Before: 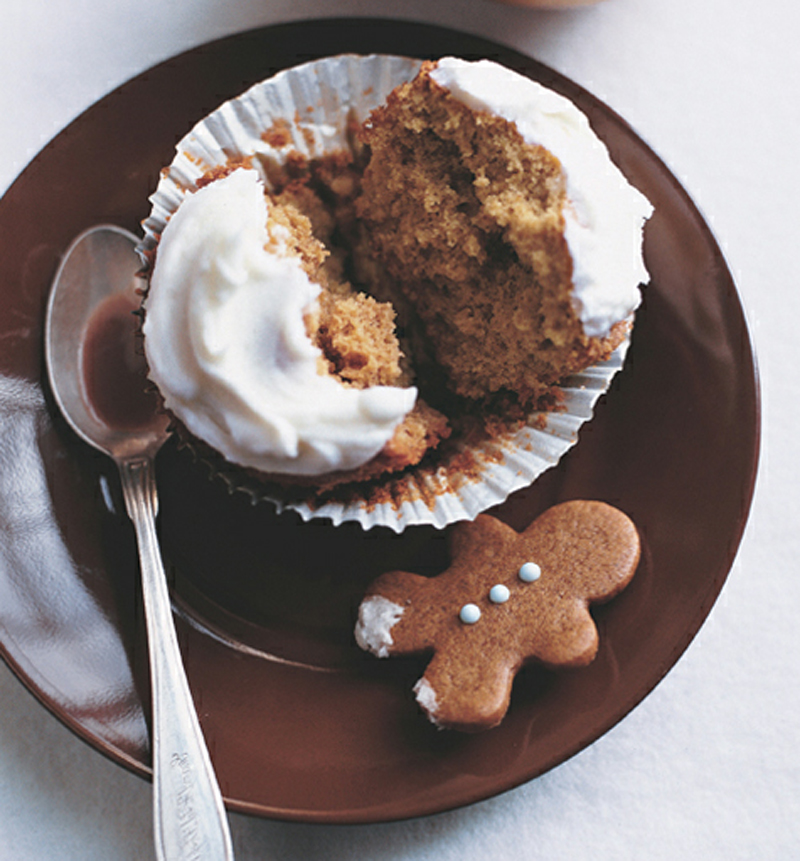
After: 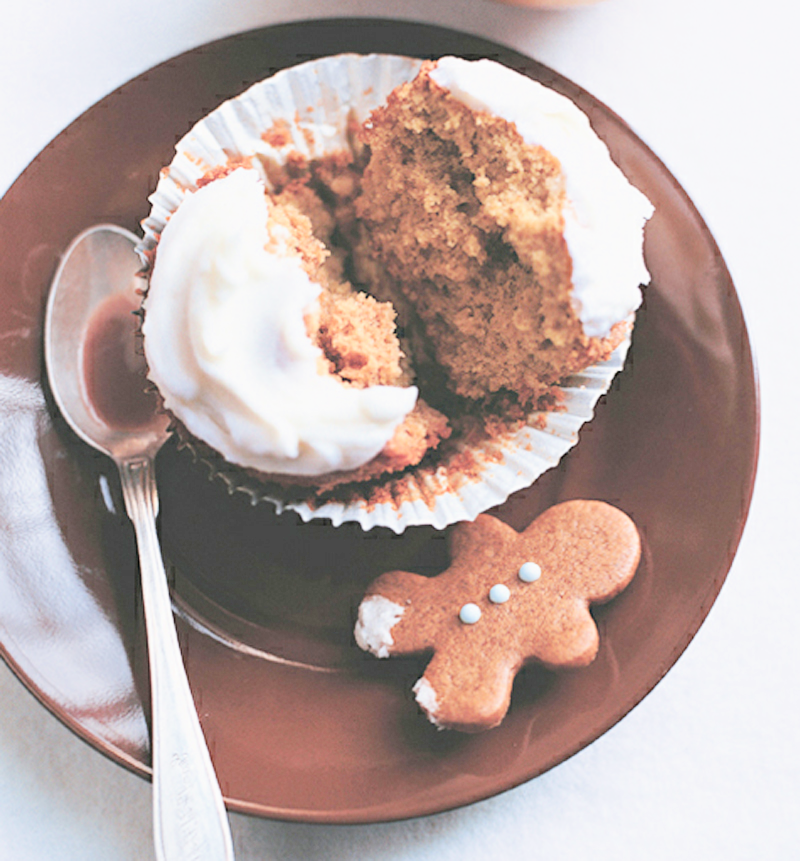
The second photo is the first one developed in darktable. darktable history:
exposure: exposure 2 EV, compensate highlight preservation false
filmic rgb: black relative exposure -7.35 EV, white relative exposure 5.1 EV, threshold 2.99 EV, hardness 3.21, iterations of high-quality reconstruction 0, enable highlight reconstruction true
